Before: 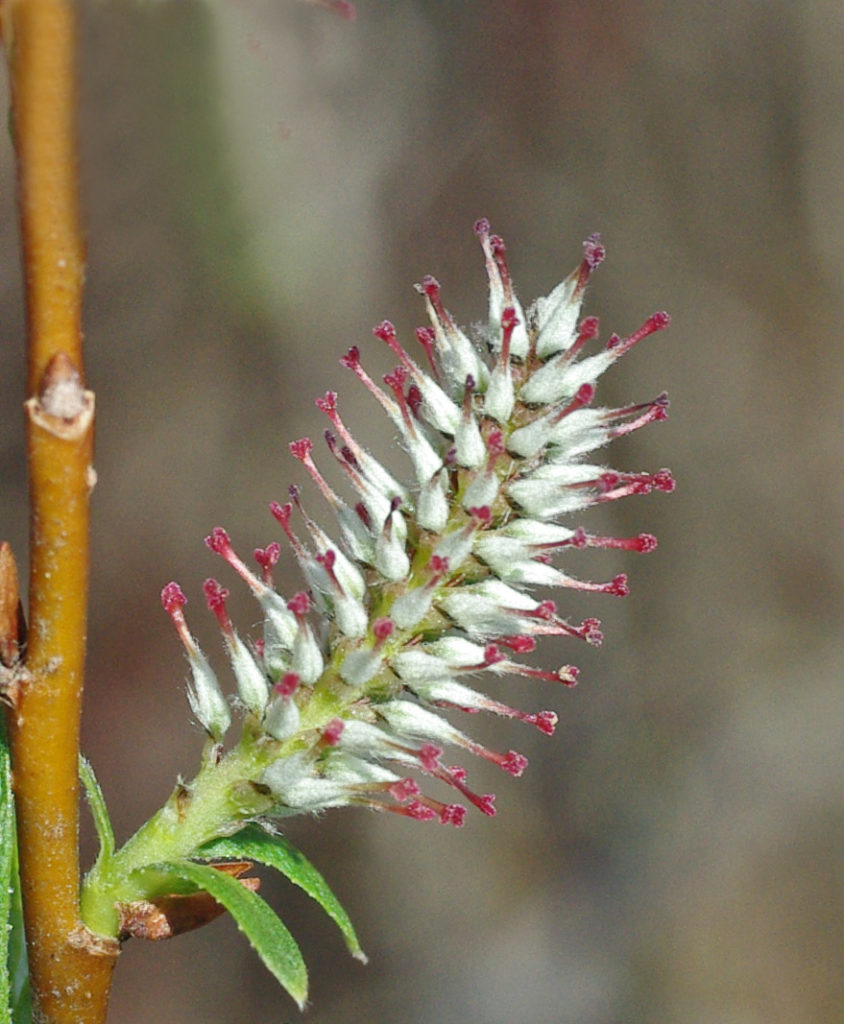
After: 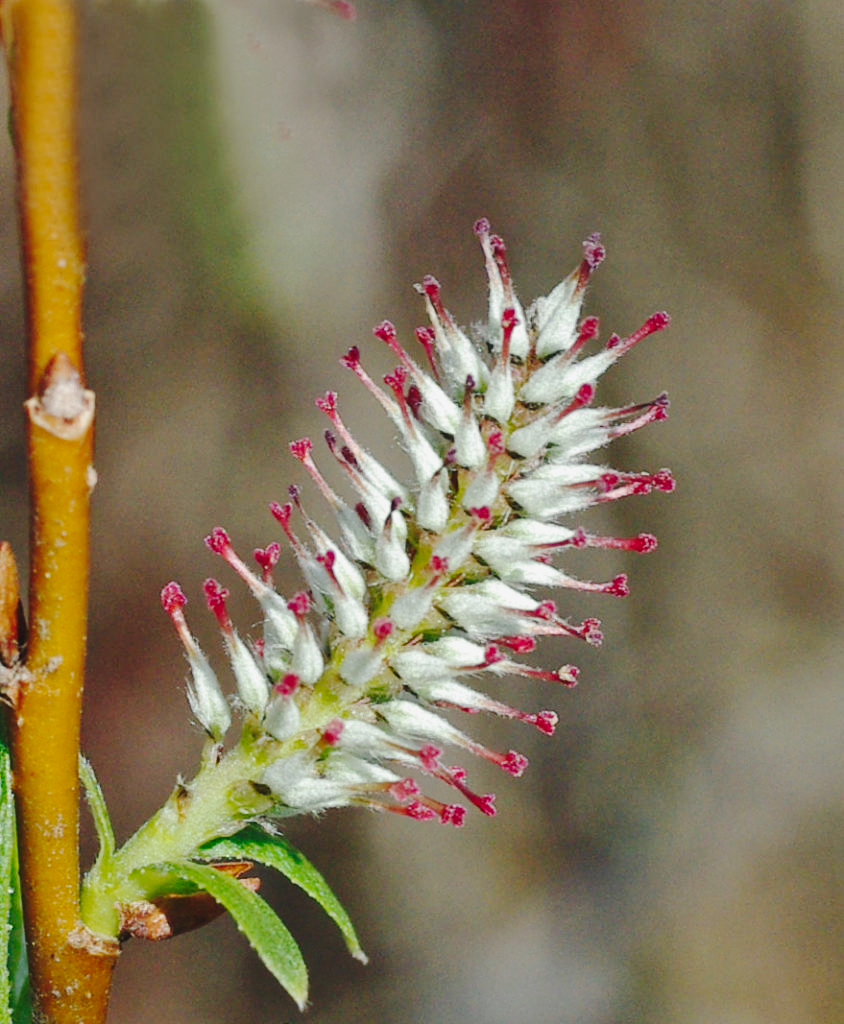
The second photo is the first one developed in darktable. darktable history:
tone curve: curves: ch0 [(0, 0.032) (0.094, 0.08) (0.265, 0.208) (0.41, 0.417) (0.485, 0.524) (0.638, 0.673) (0.845, 0.828) (0.994, 0.964)]; ch1 [(0, 0) (0.161, 0.092) (0.37, 0.302) (0.437, 0.456) (0.469, 0.482) (0.498, 0.504) (0.576, 0.583) (0.644, 0.638) (0.725, 0.765) (1, 1)]; ch2 [(0, 0) (0.352, 0.403) (0.45, 0.469) (0.502, 0.504) (0.54, 0.521) (0.589, 0.576) (1, 1)], preserve colors none
